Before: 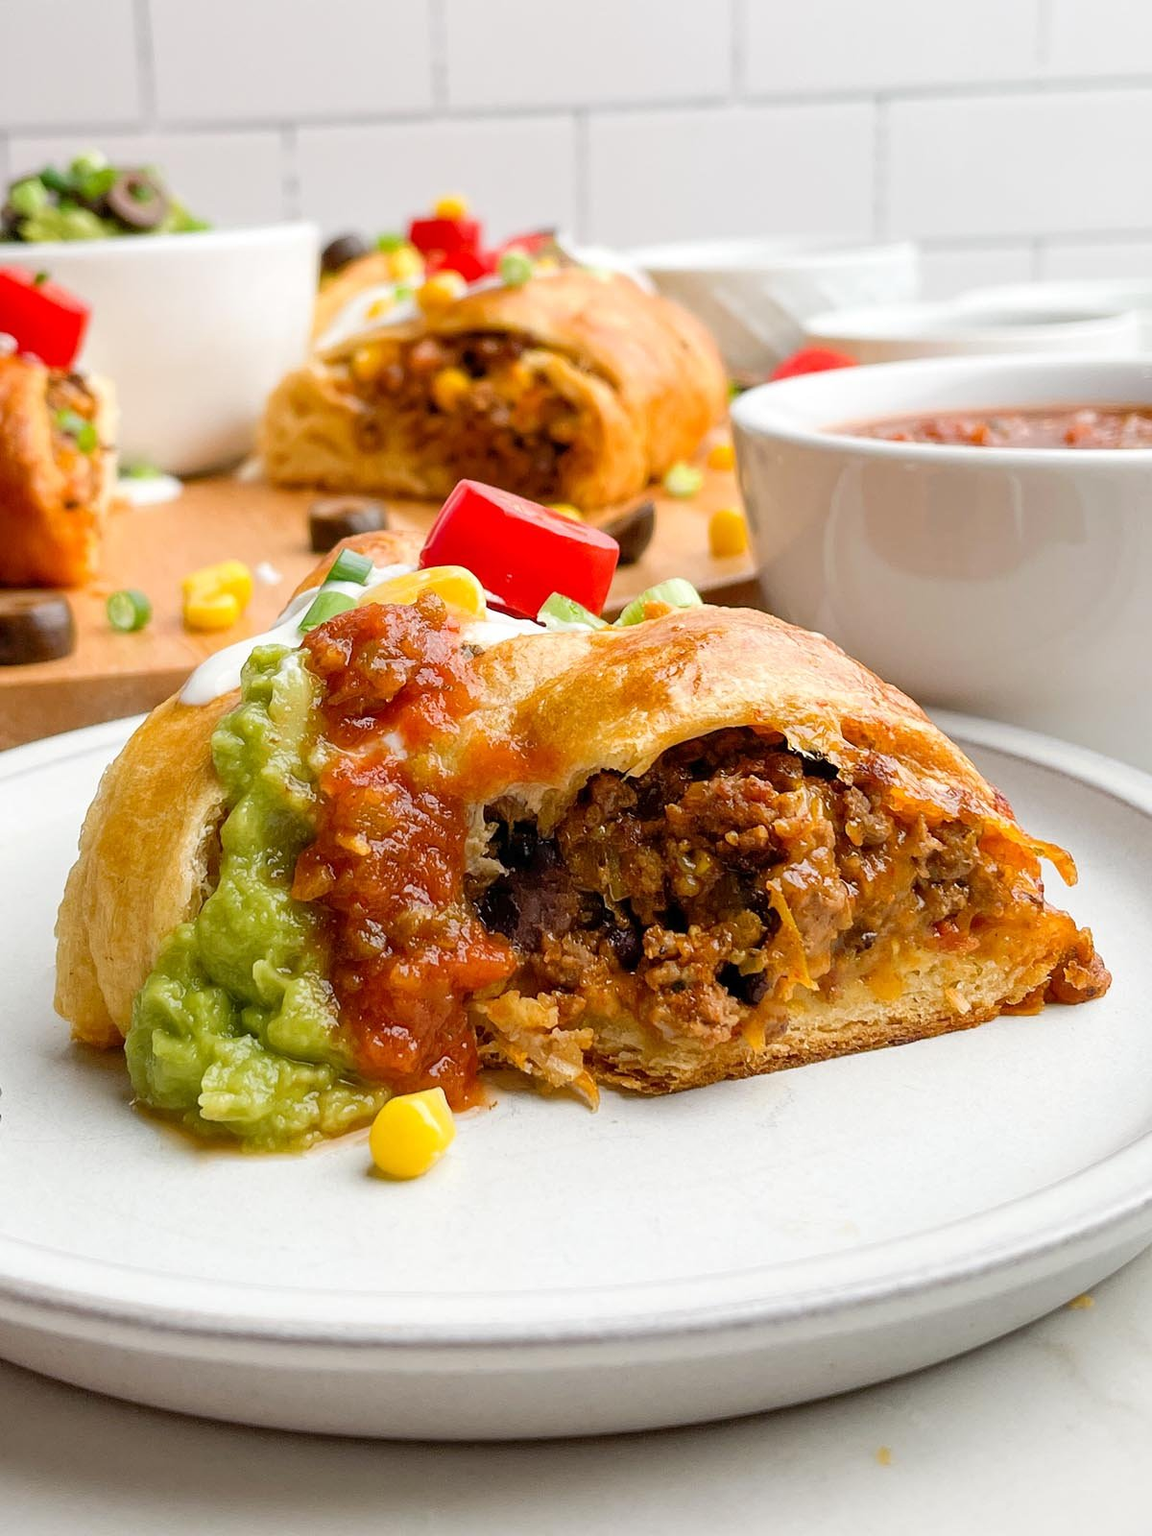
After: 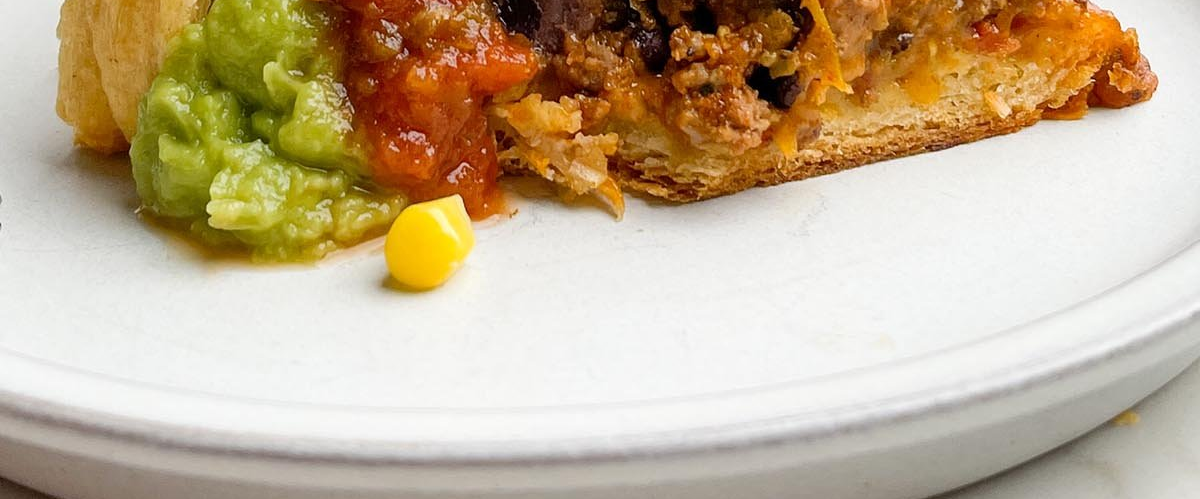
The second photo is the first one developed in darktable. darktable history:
crop and rotate: top 58.628%, bottom 10.134%
